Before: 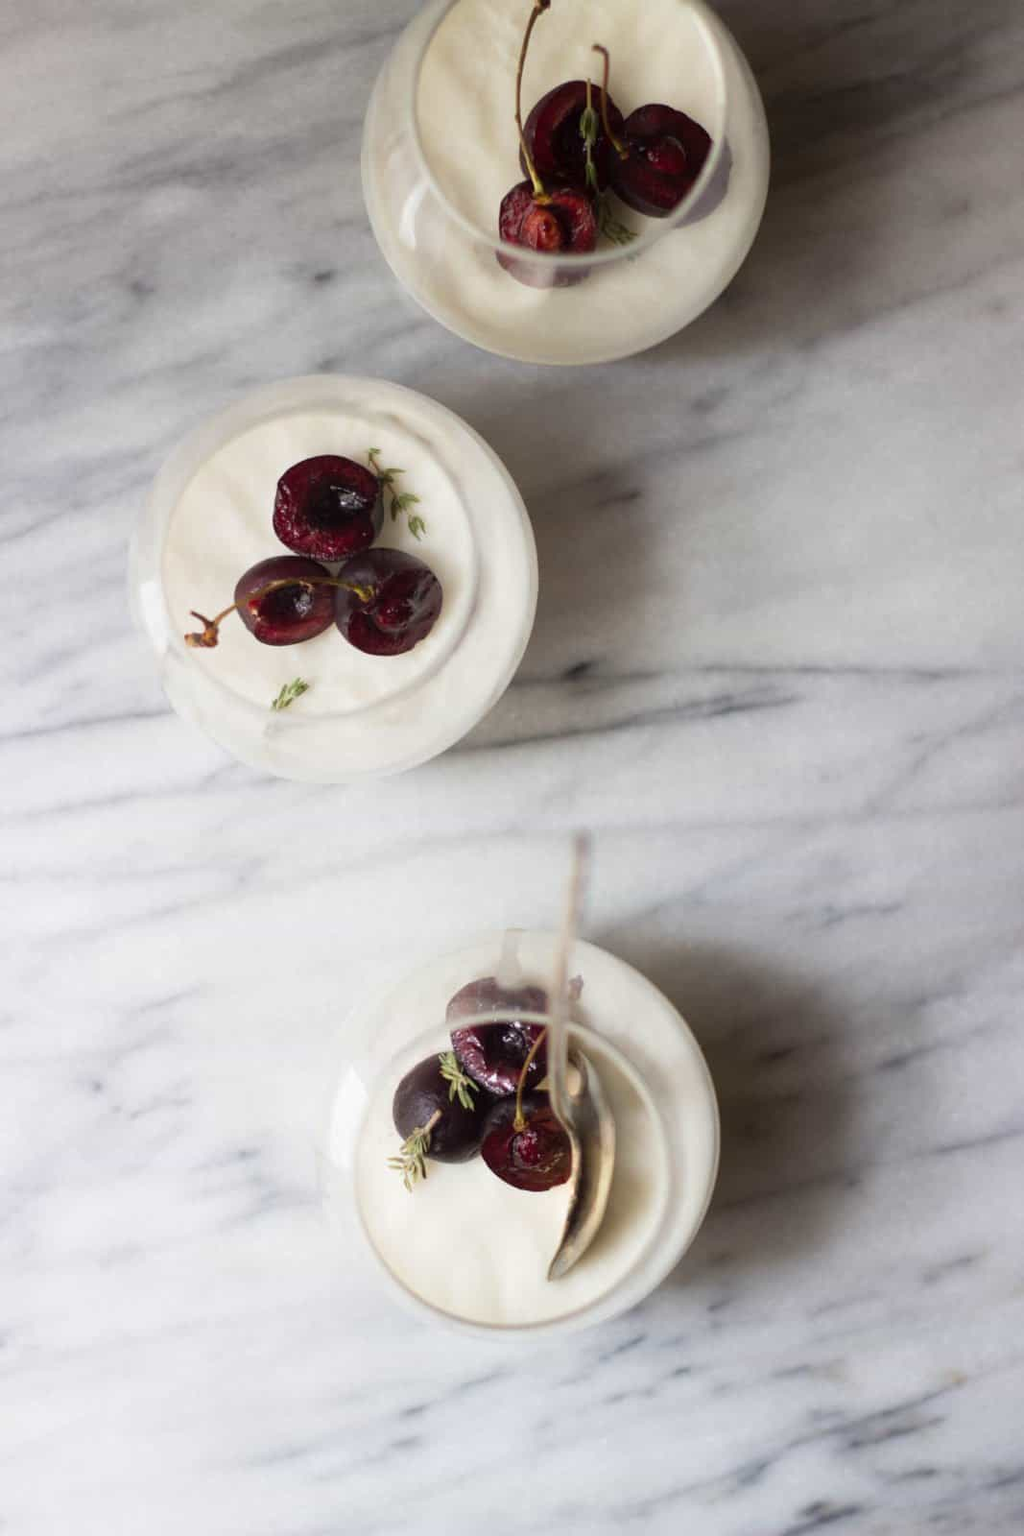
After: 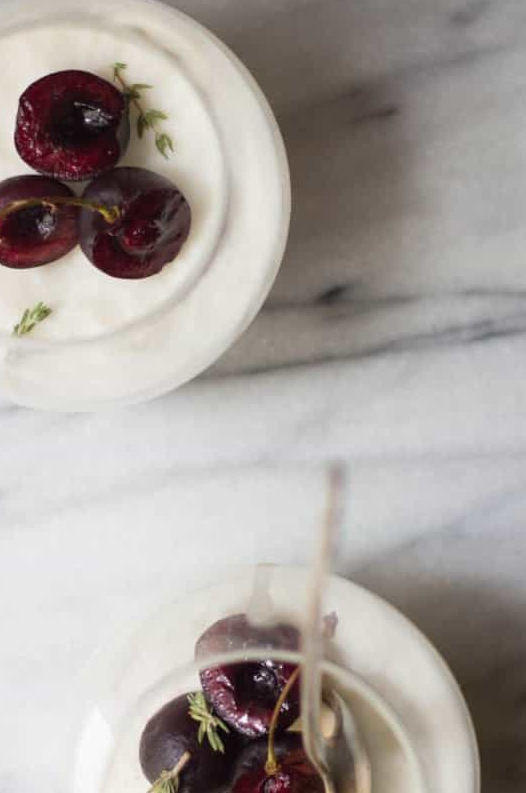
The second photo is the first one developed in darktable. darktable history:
crop: left 25.328%, top 25.252%, right 25.364%, bottom 25.171%
